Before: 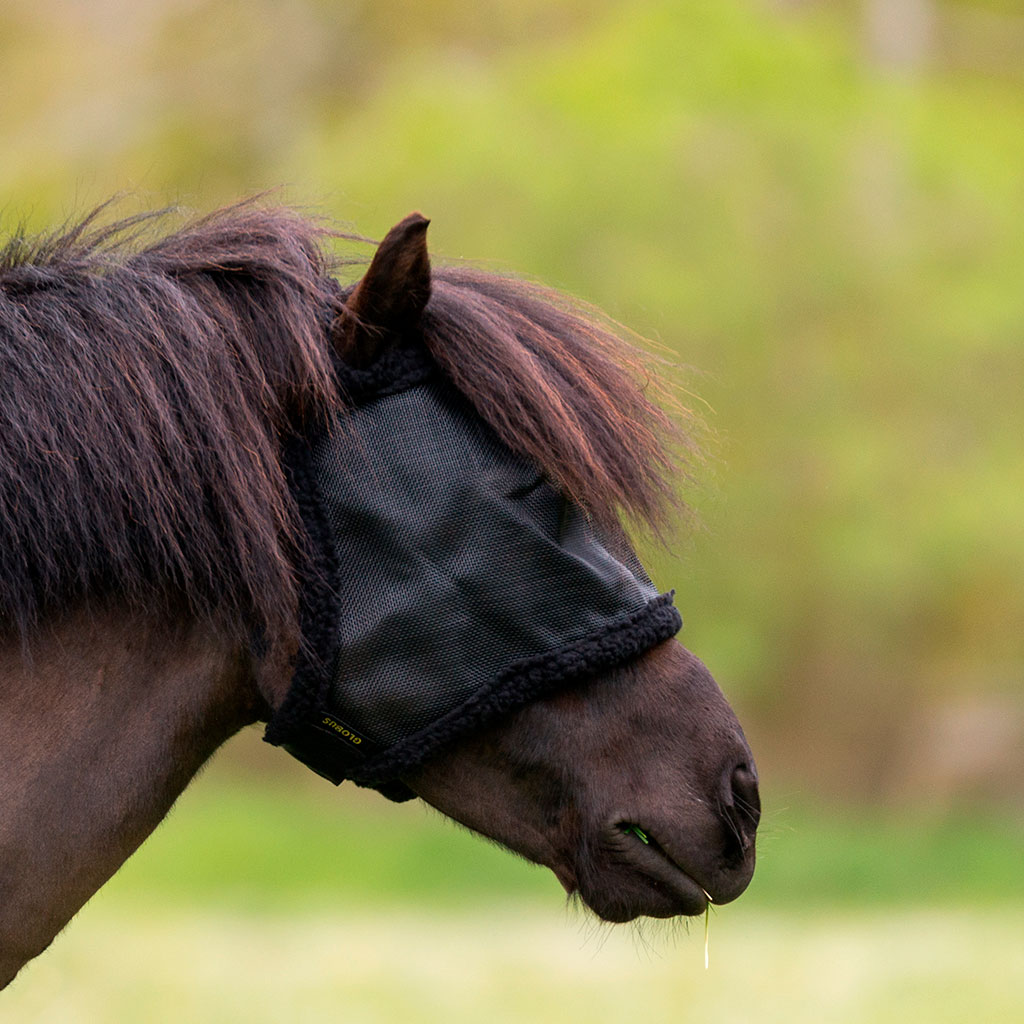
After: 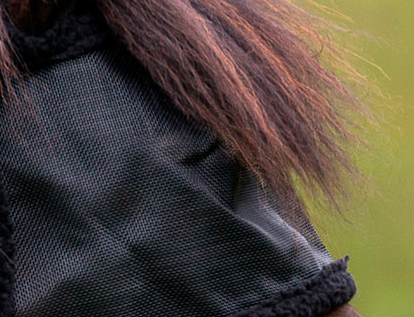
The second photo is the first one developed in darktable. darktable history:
crop: left 31.907%, top 32.677%, right 27.589%, bottom 36.307%
